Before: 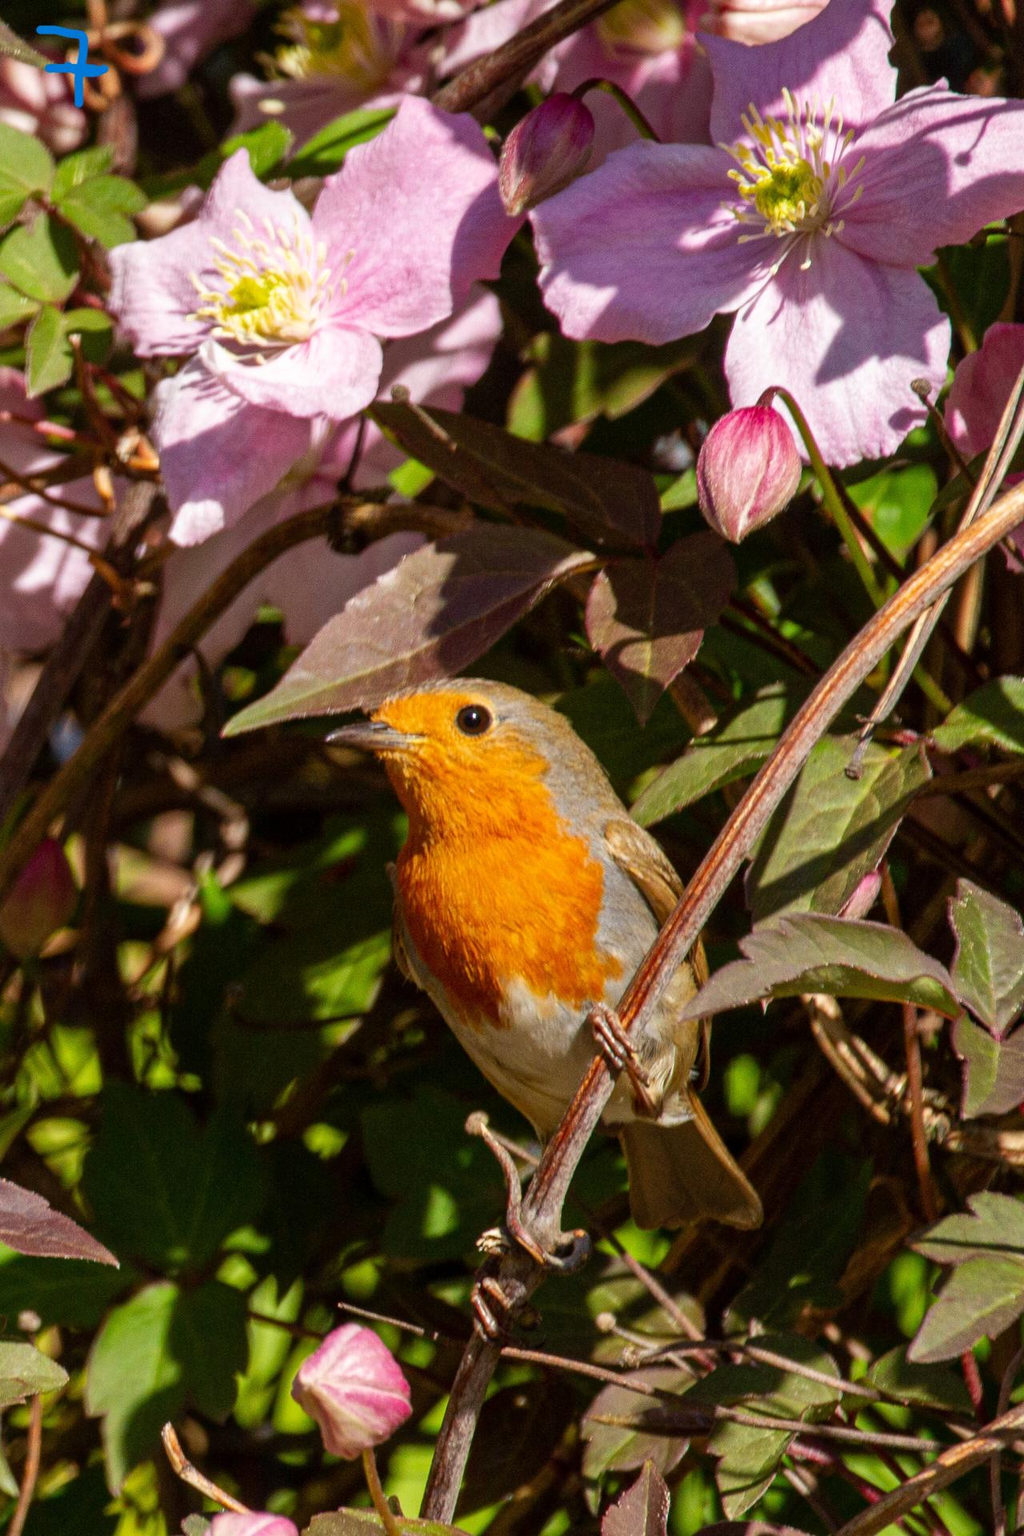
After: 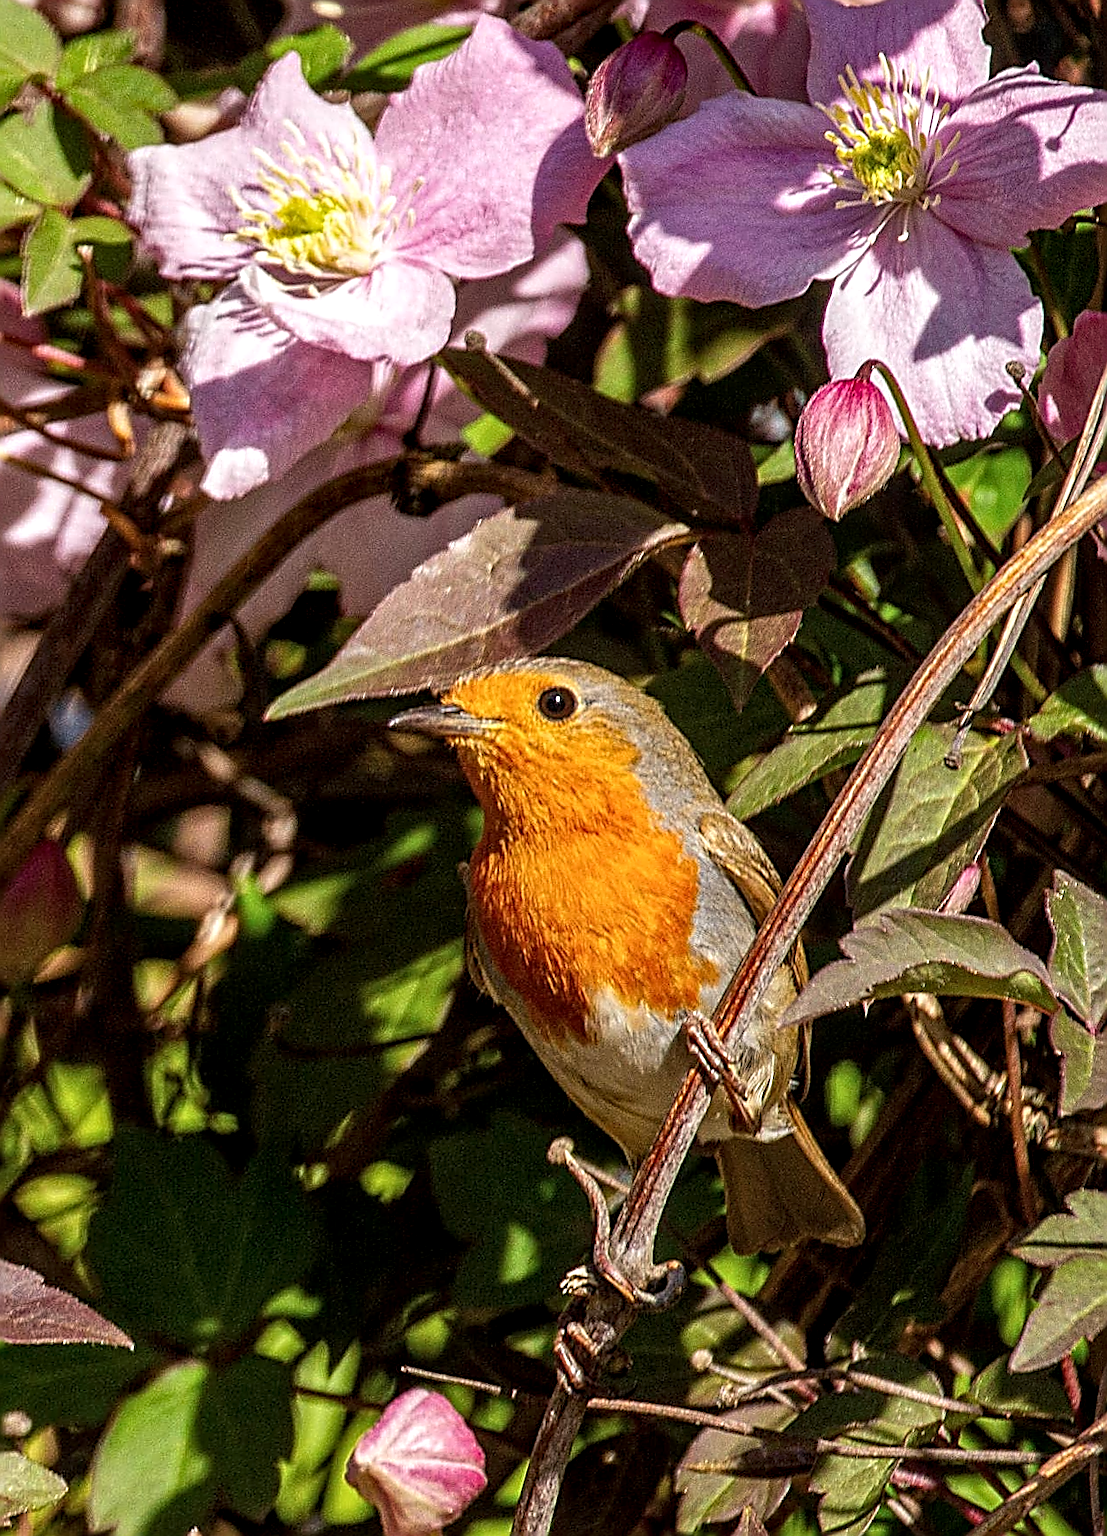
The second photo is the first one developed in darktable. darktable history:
rotate and perspective: rotation -0.013°, lens shift (vertical) -0.027, lens shift (horizontal) 0.178, crop left 0.016, crop right 0.989, crop top 0.082, crop bottom 0.918
sharpen: amount 2
local contrast: detail 142%
crop and rotate: left 0.614%, top 0.179%, bottom 0.309%
